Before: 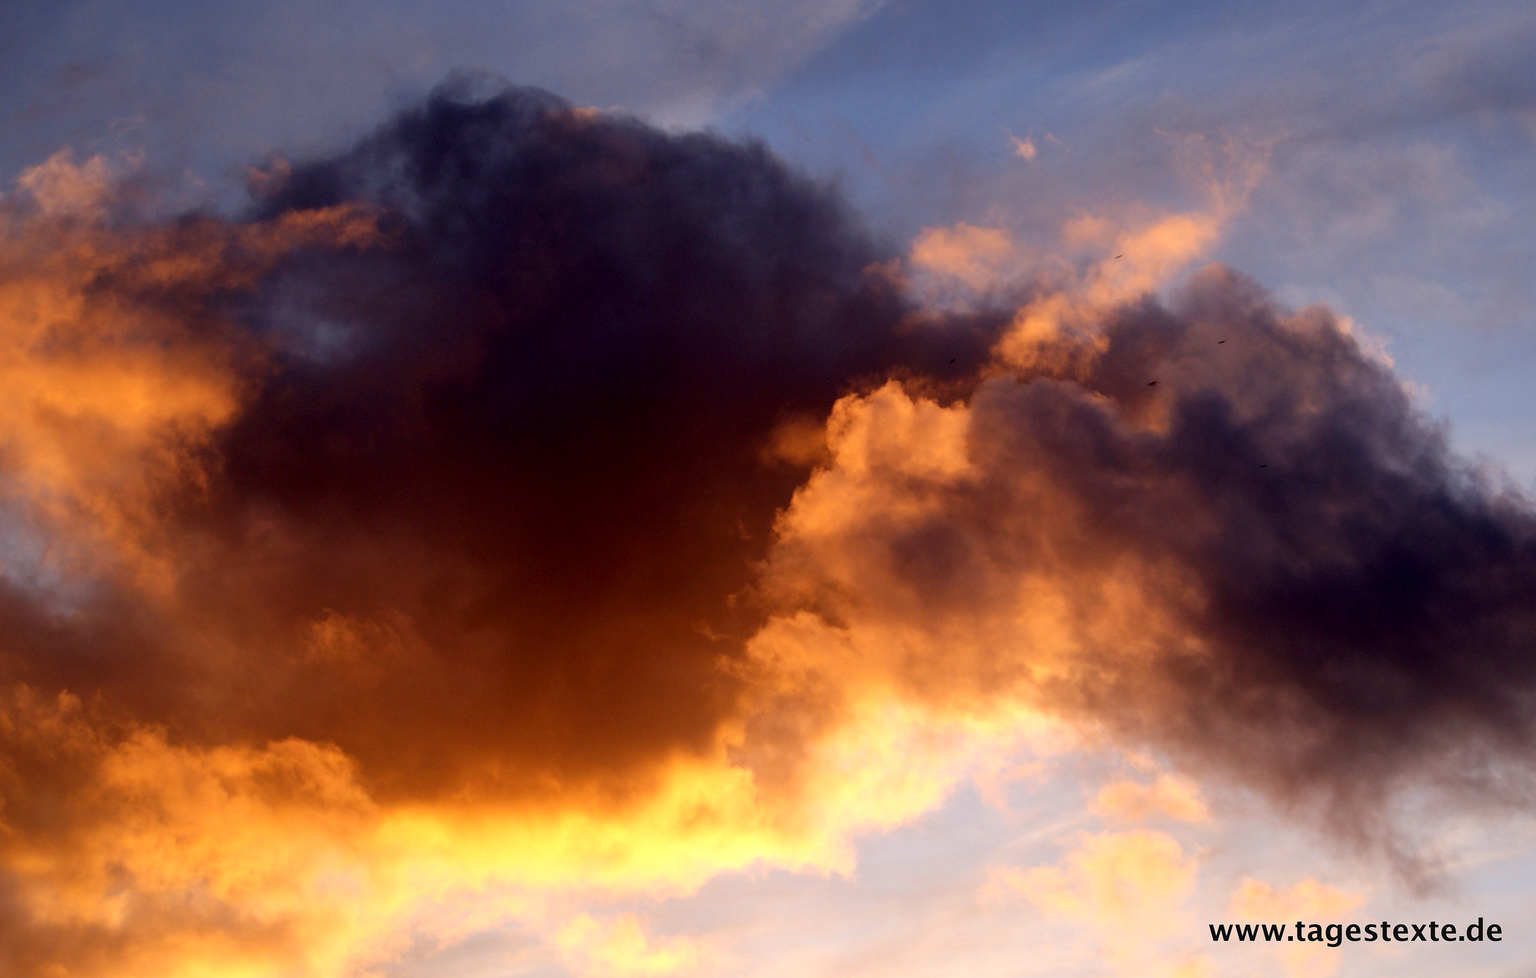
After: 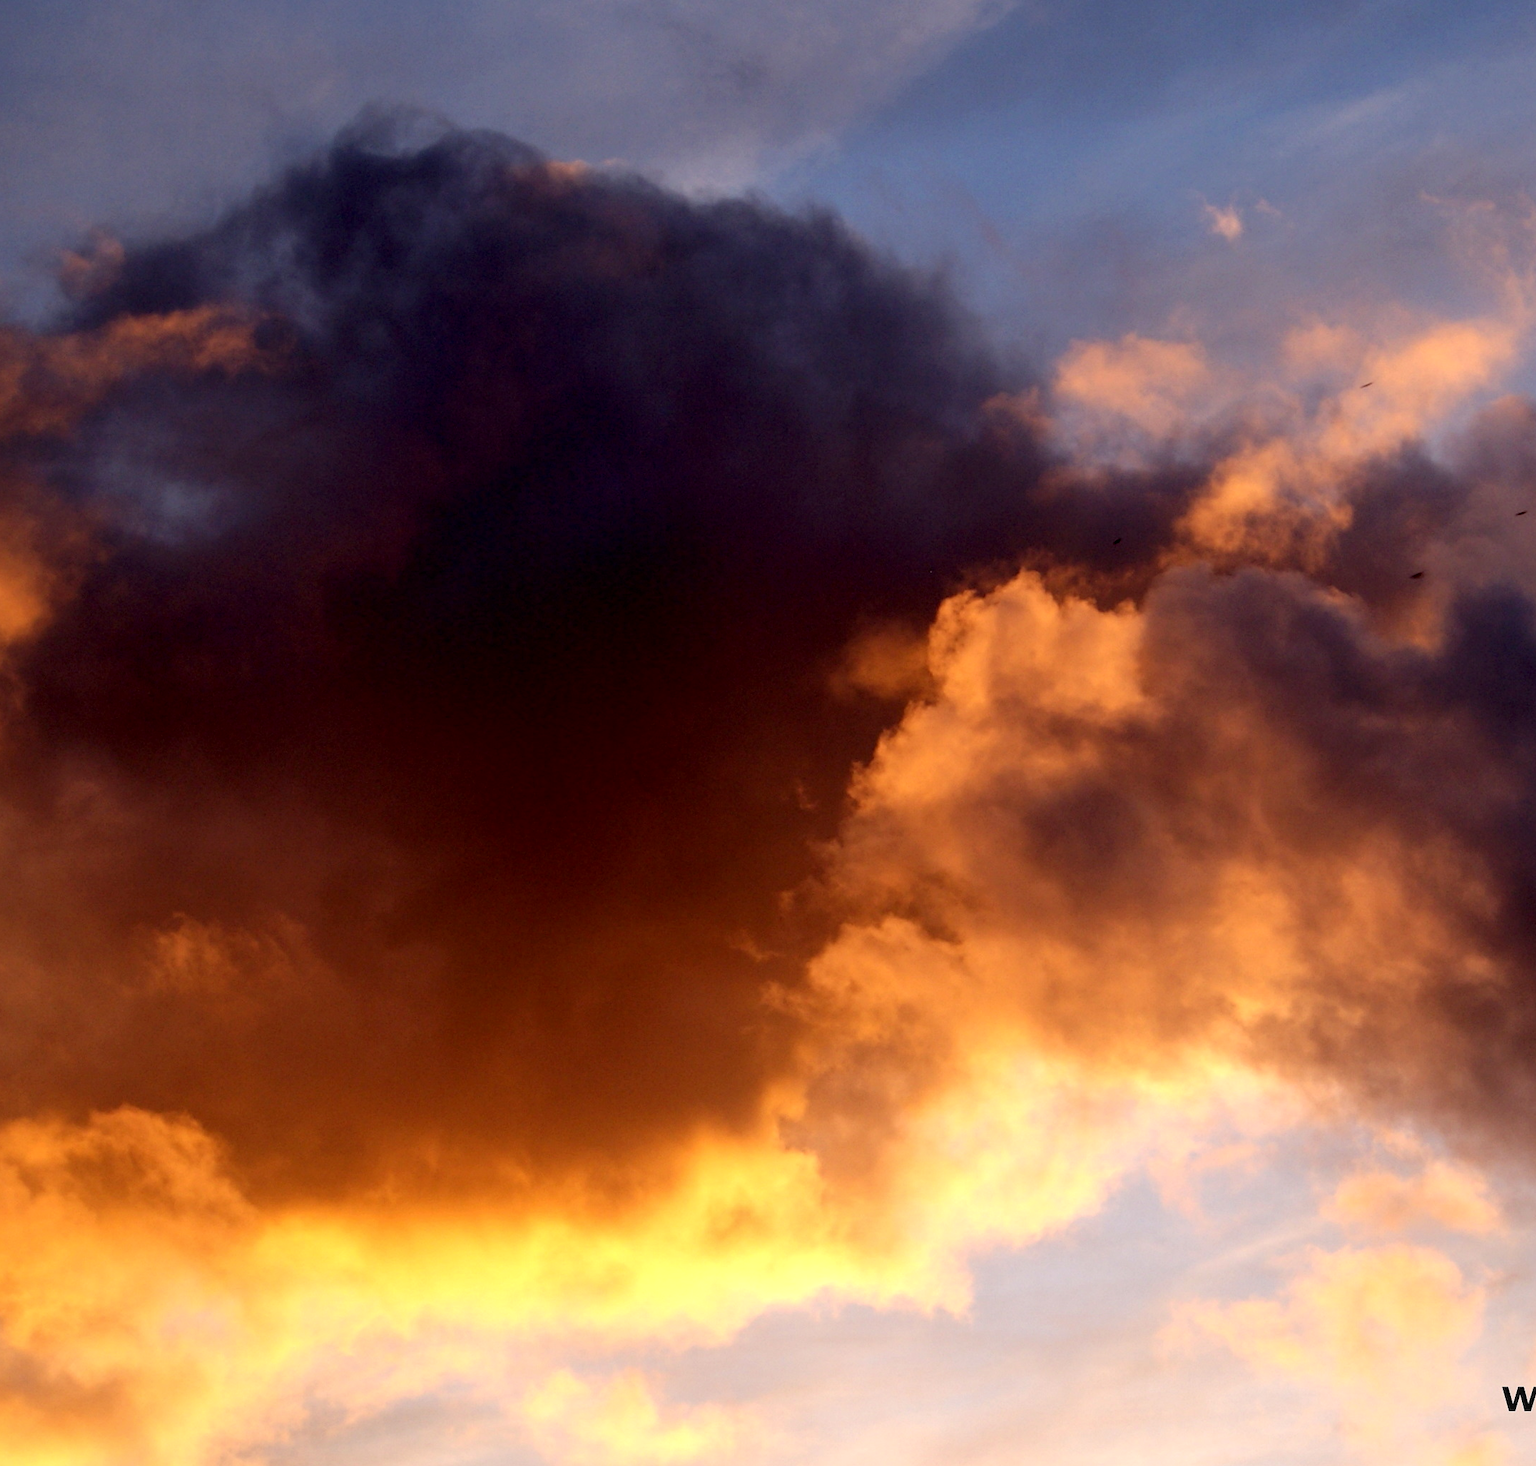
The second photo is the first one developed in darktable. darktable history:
crop and rotate: left 13.537%, right 19.796%
local contrast: highlights 100%, shadows 100%, detail 120%, midtone range 0.2
